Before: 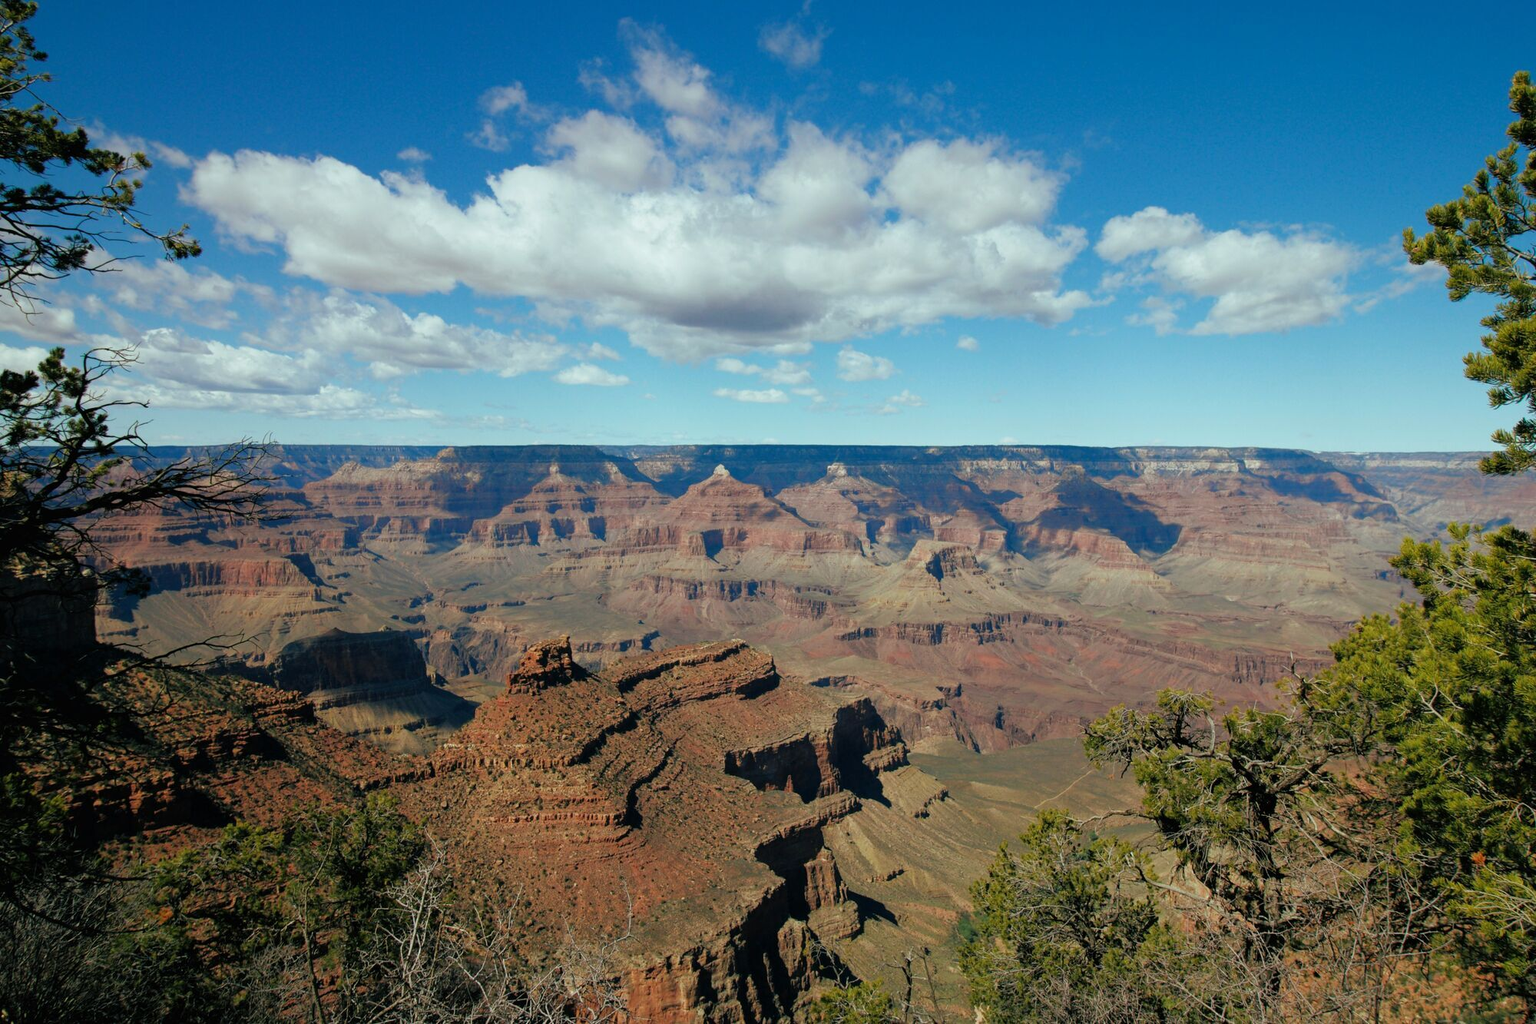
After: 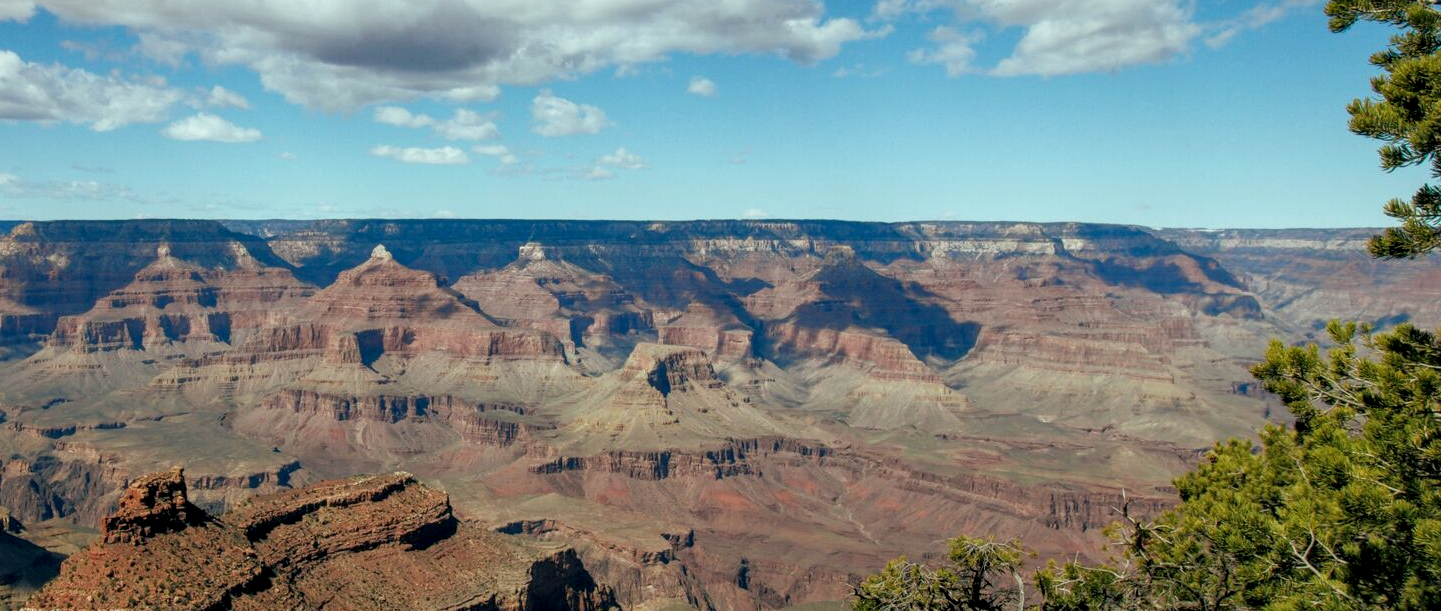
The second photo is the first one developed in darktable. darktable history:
crop and rotate: left 27.938%, top 27.046%, bottom 27.046%
local contrast: detail 130%
